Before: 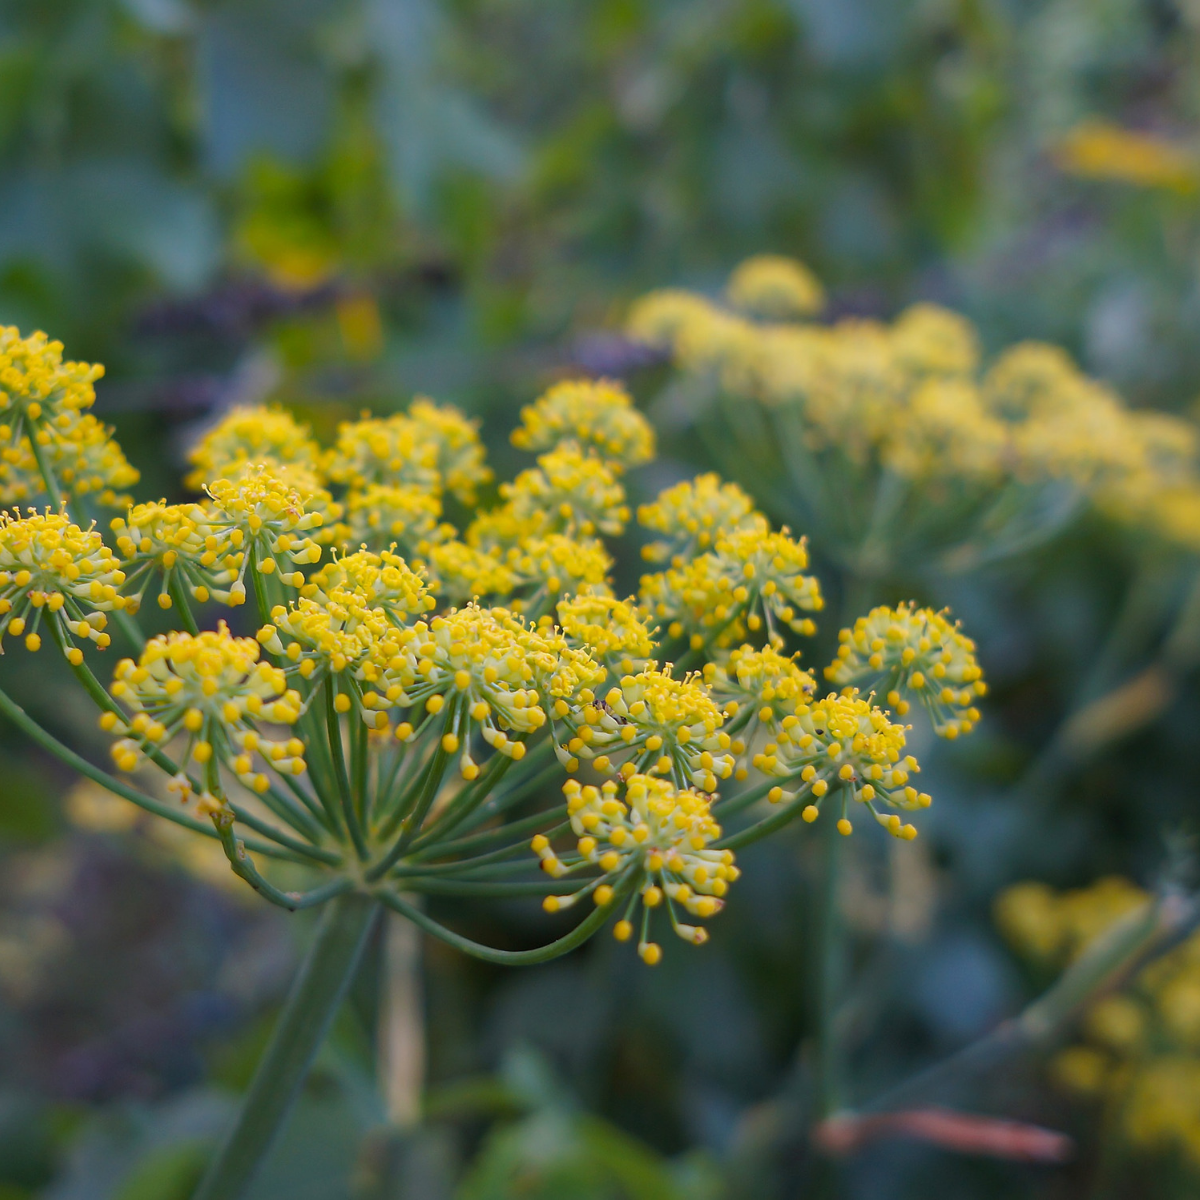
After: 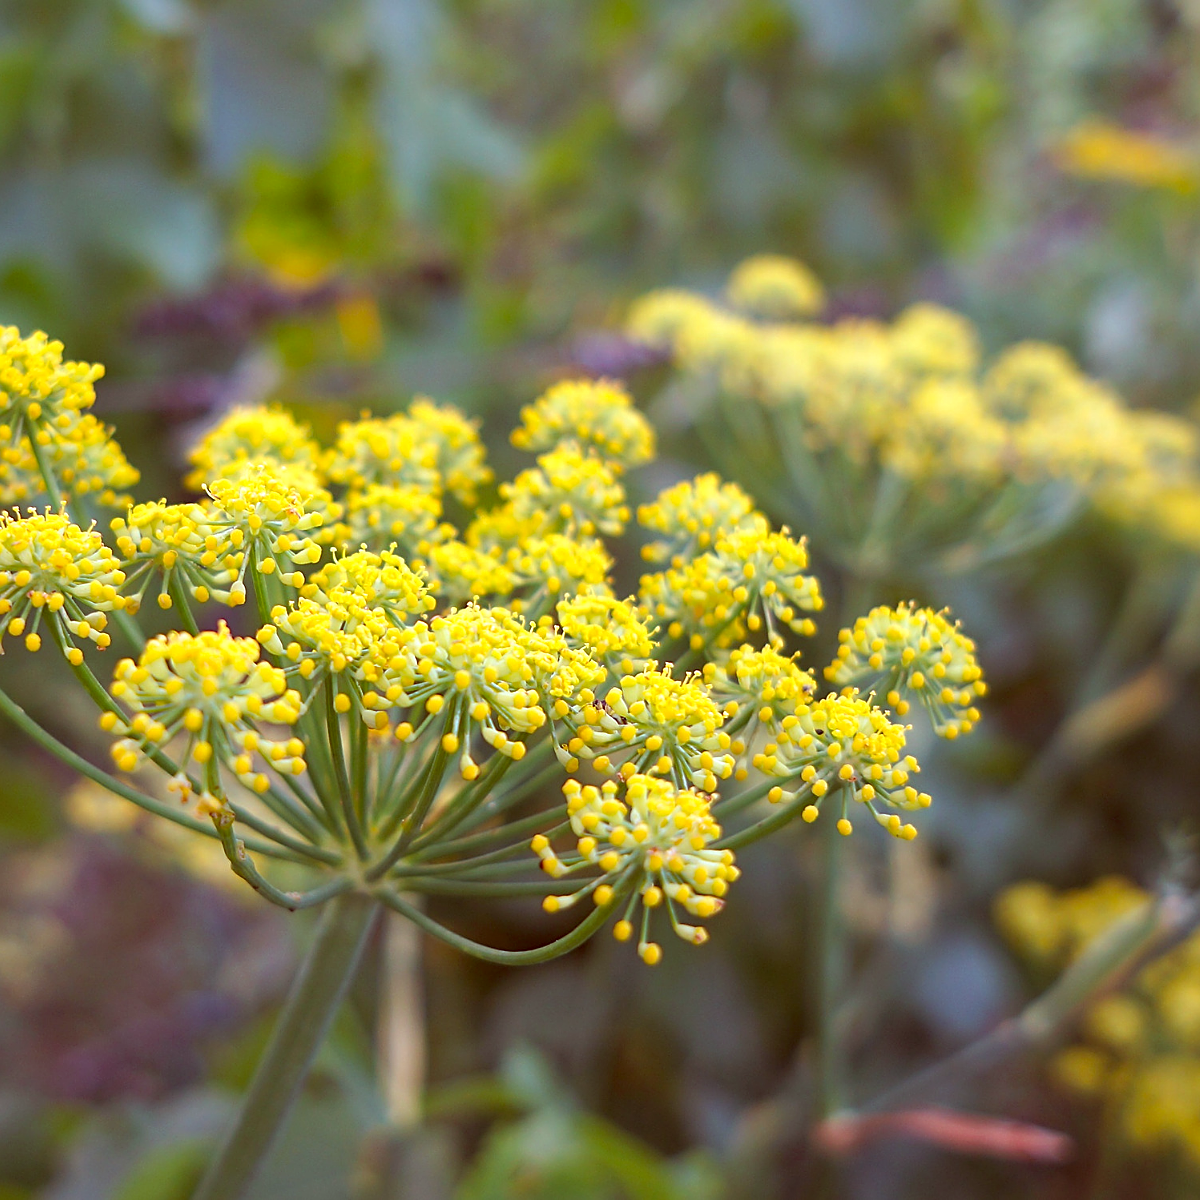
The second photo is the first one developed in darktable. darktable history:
color correction: highlights a* -7.19, highlights b* -0.222, shadows a* 20.06, shadows b* 12.44
exposure: black level correction 0, exposure 0.694 EV, compensate highlight preservation false
sharpen: on, module defaults
